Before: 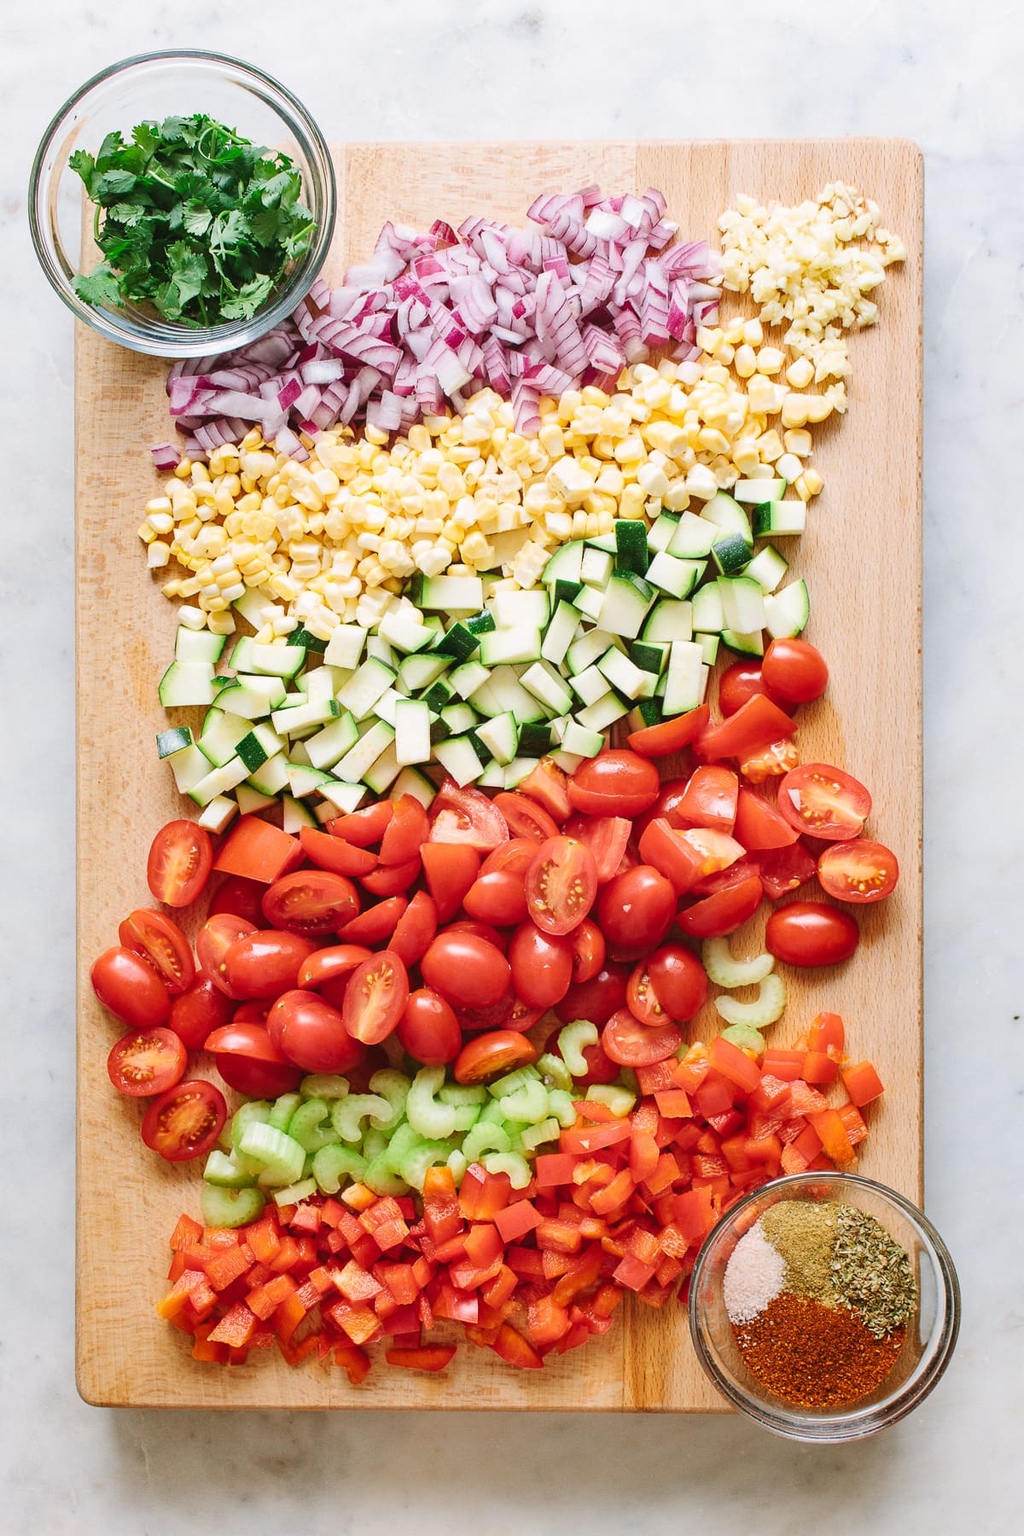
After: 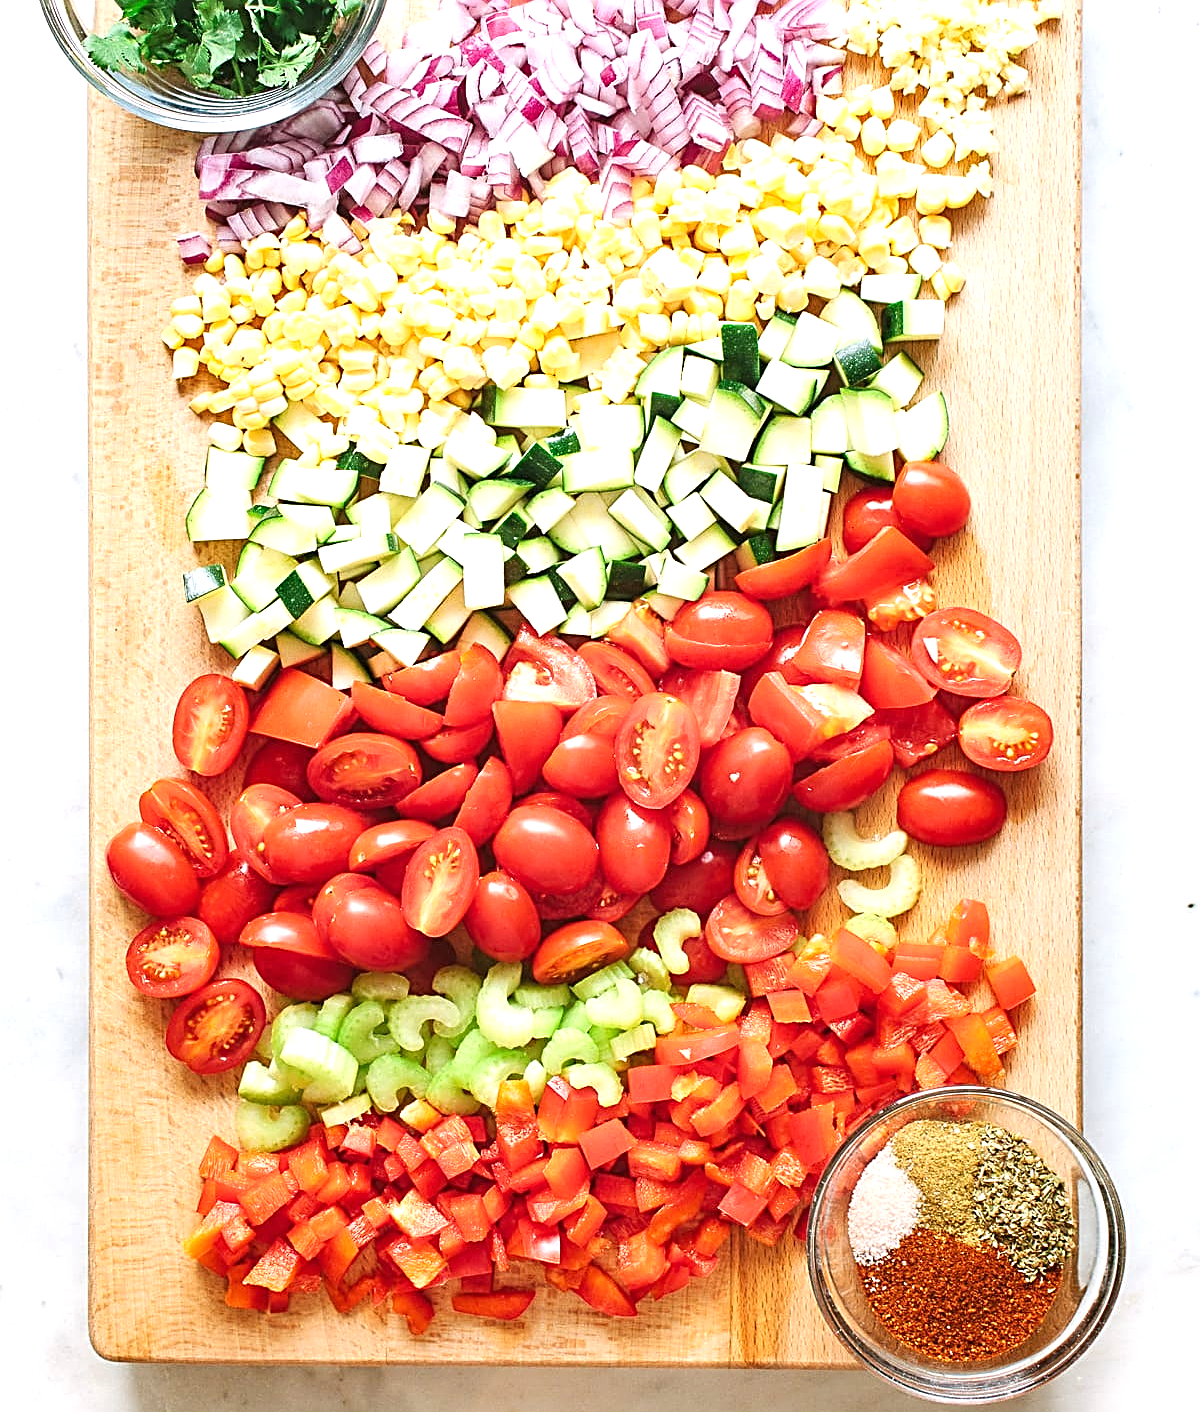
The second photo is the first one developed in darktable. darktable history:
crop and rotate: top 15.991%, bottom 5.555%
exposure: exposure 0.667 EV, compensate highlight preservation false
sharpen: radius 2.606, amount 0.693
